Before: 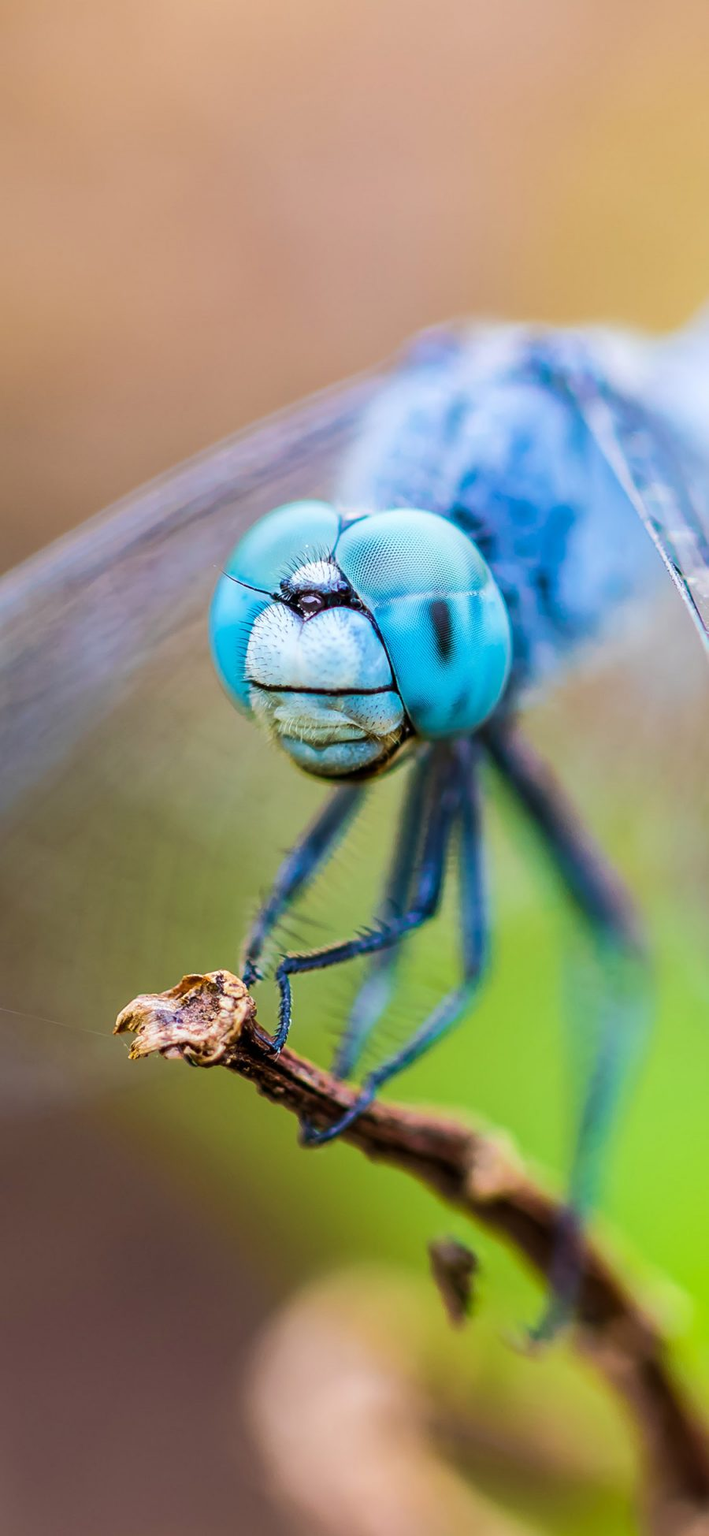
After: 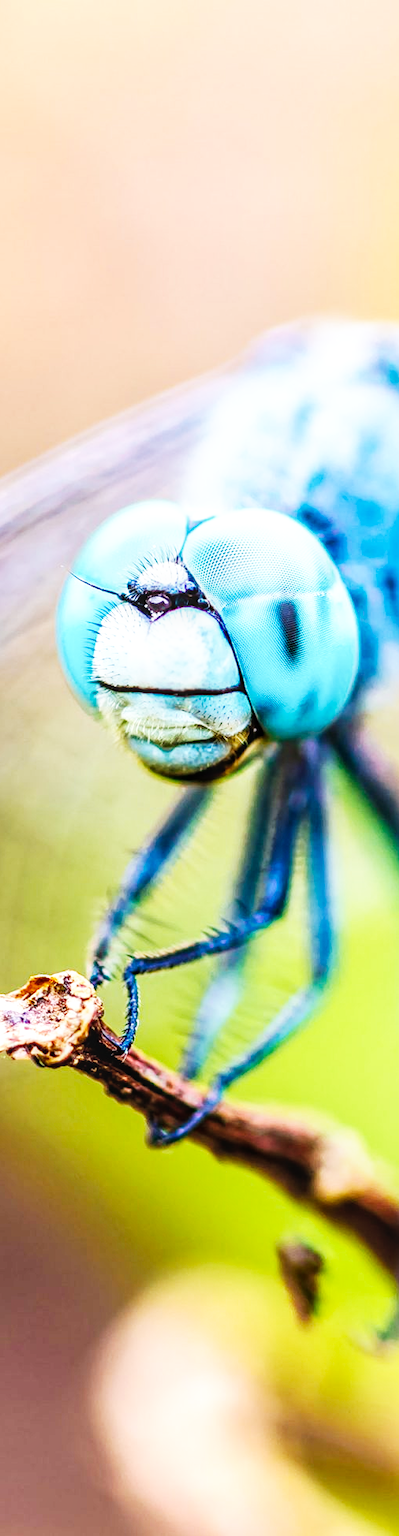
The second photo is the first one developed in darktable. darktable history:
tone equalizer: -8 EV 0.056 EV
base curve: curves: ch0 [(0, 0) (0.007, 0.004) (0.027, 0.03) (0.046, 0.07) (0.207, 0.54) (0.442, 0.872) (0.673, 0.972) (1, 1)], preserve colors none
crop: left 21.626%, right 22.004%, bottom 0.006%
local contrast: on, module defaults
